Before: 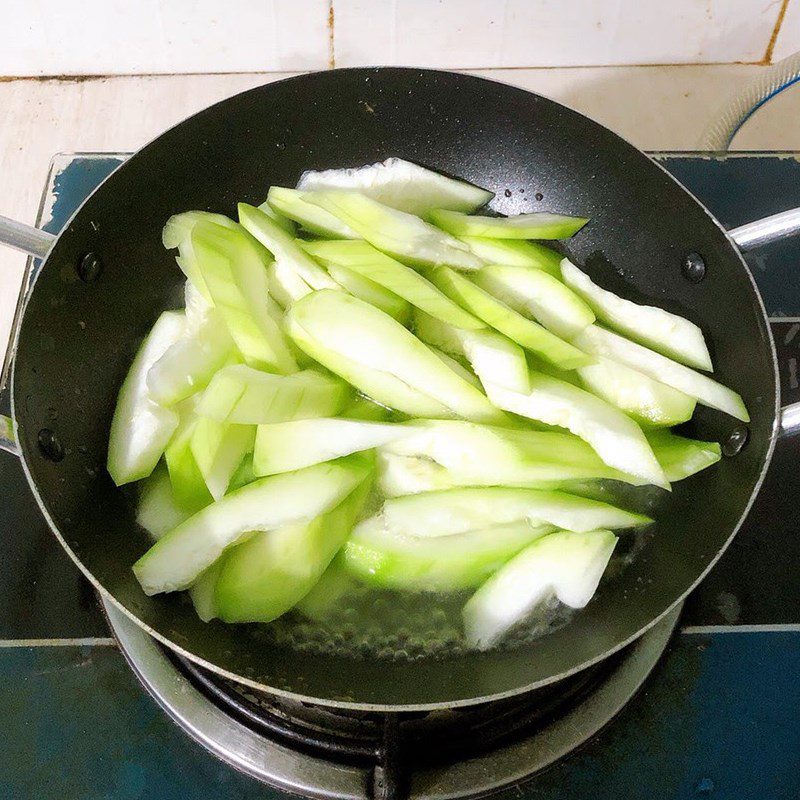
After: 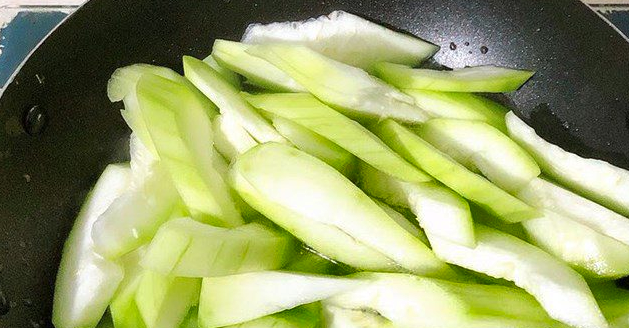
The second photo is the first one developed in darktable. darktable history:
shadows and highlights: soften with gaussian
crop: left 6.919%, top 18.391%, right 14.442%, bottom 40.519%
